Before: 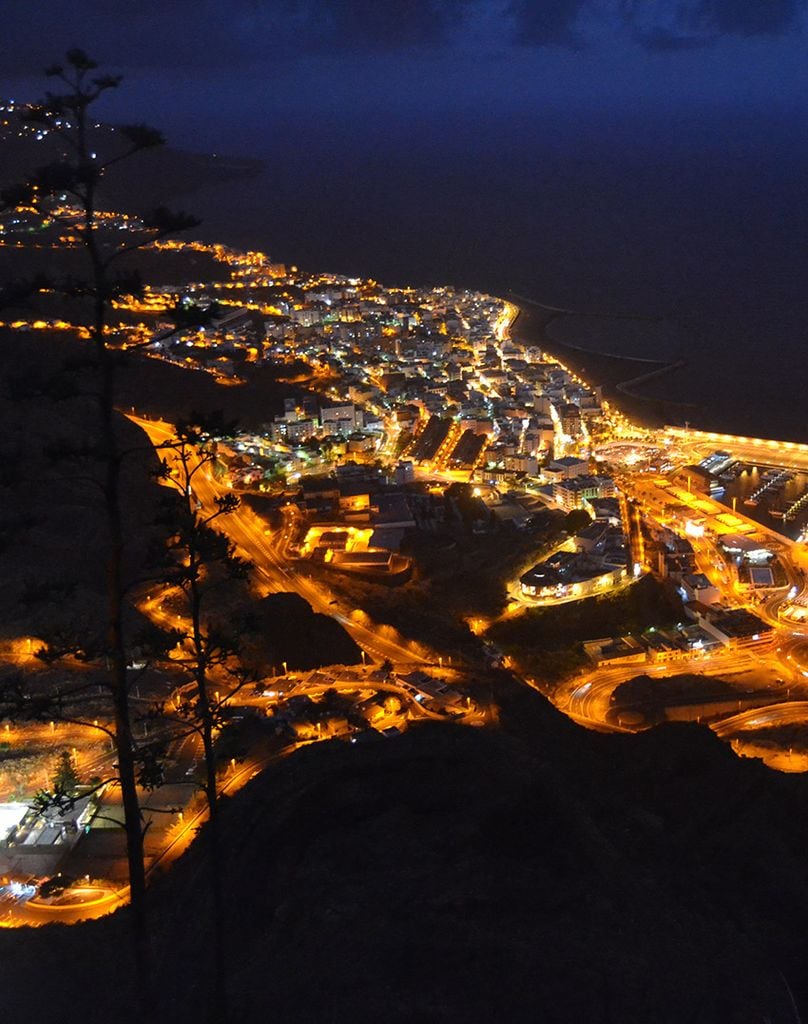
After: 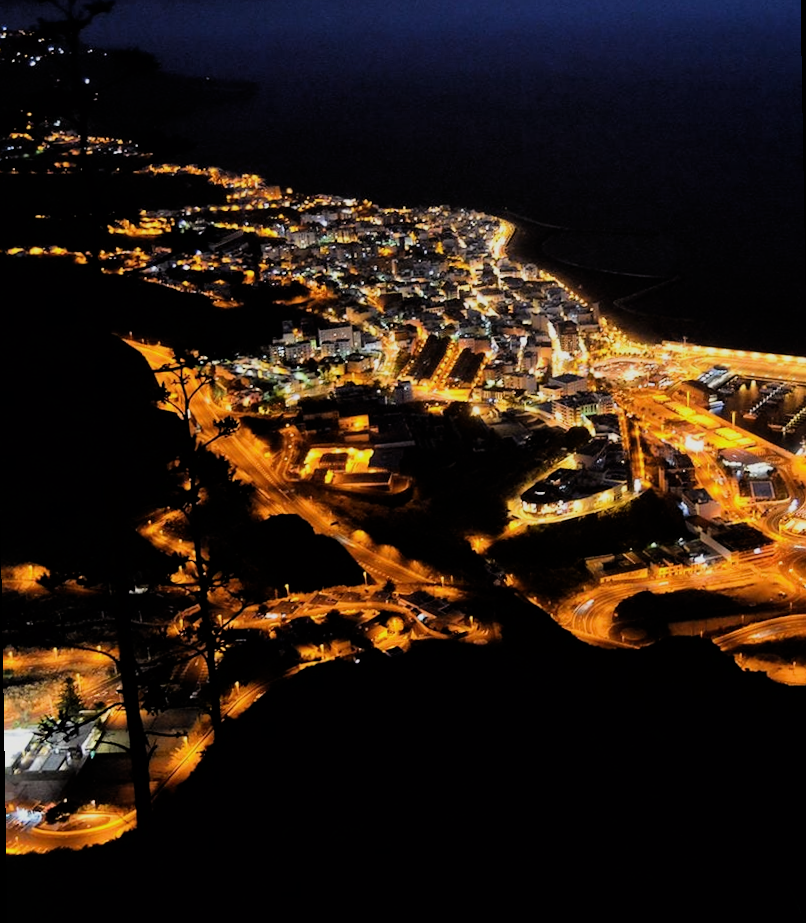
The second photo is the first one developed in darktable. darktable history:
filmic rgb: black relative exposure -5 EV, hardness 2.88, contrast 1.3
crop and rotate: top 6.25%
rotate and perspective: rotation -1°, crop left 0.011, crop right 0.989, crop top 0.025, crop bottom 0.975
